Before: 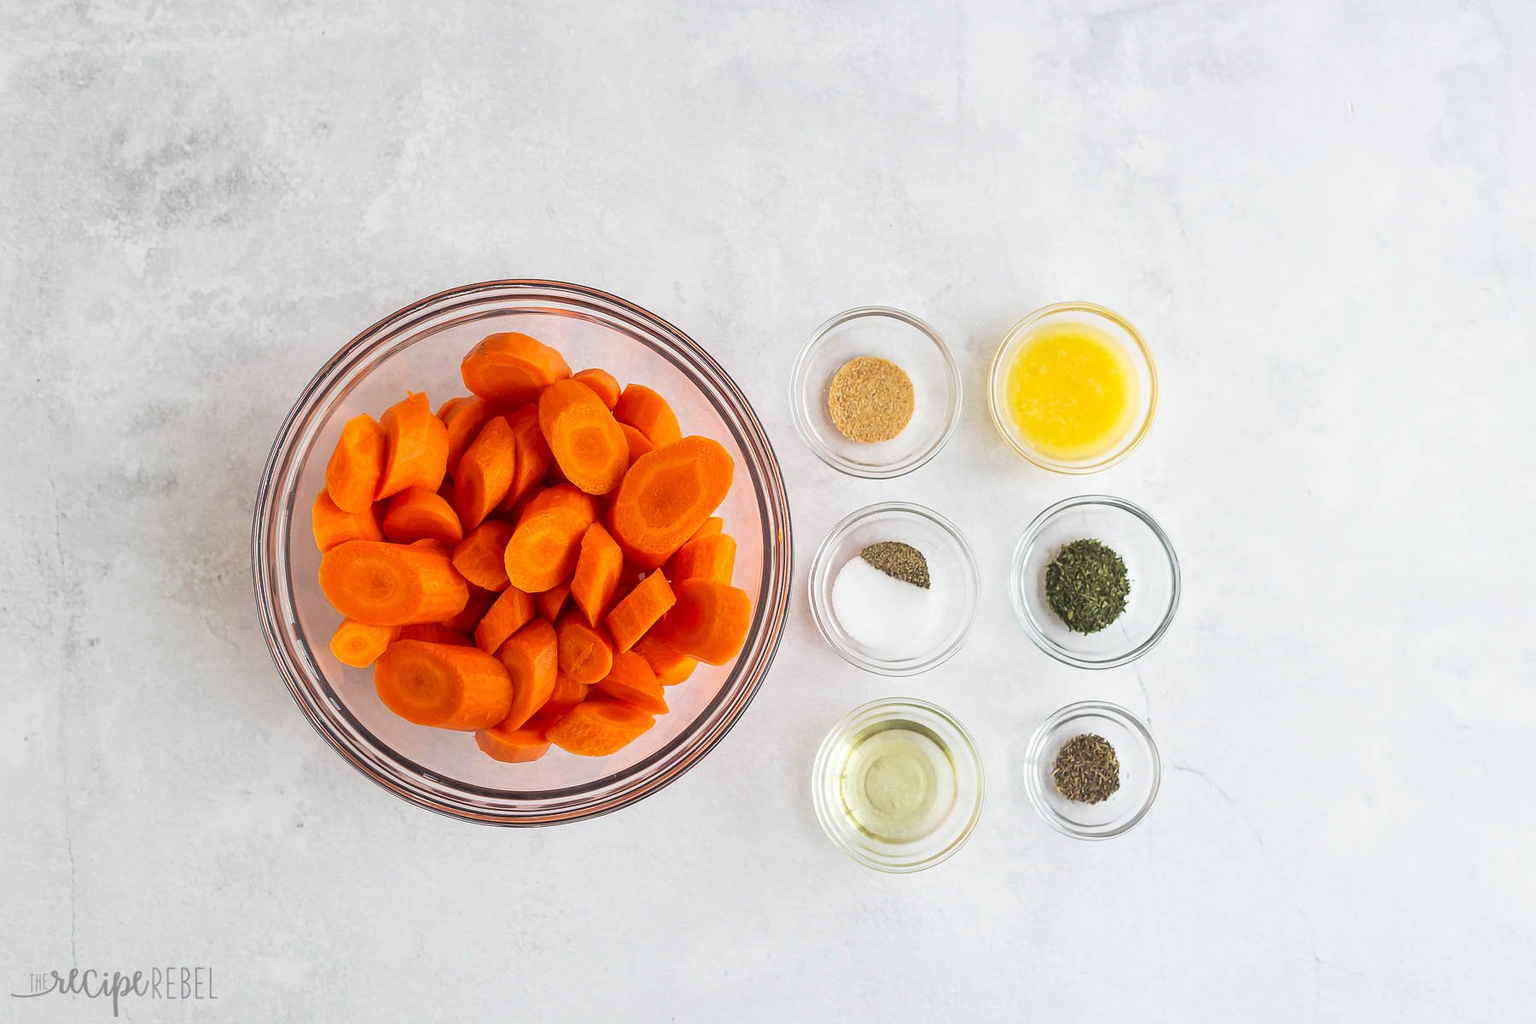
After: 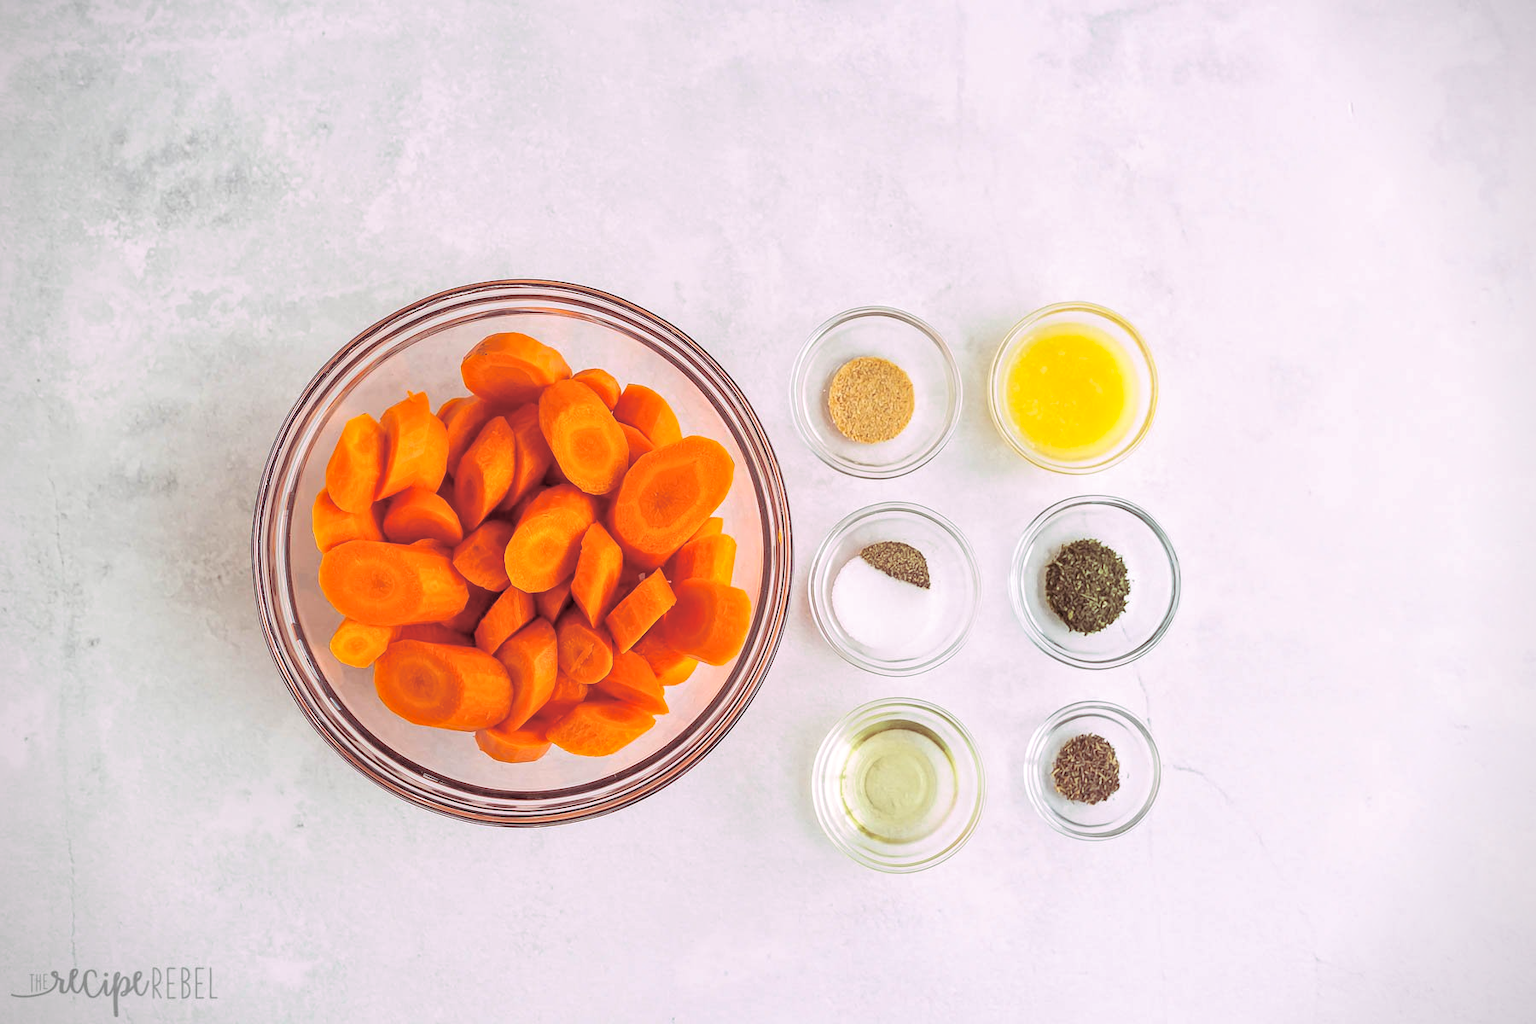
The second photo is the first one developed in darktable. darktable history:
local contrast: highlights 100%, shadows 100%, detail 120%, midtone range 0.2
haze removal: strength 0.29, distance 0.25, compatibility mode true, adaptive false
vignetting: fall-off start 91.19%
contrast brightness saturation: brightness 0.15
split-toning: highlights › hue 298.8°, highlights › saturation 0.73, compress 41.76%
